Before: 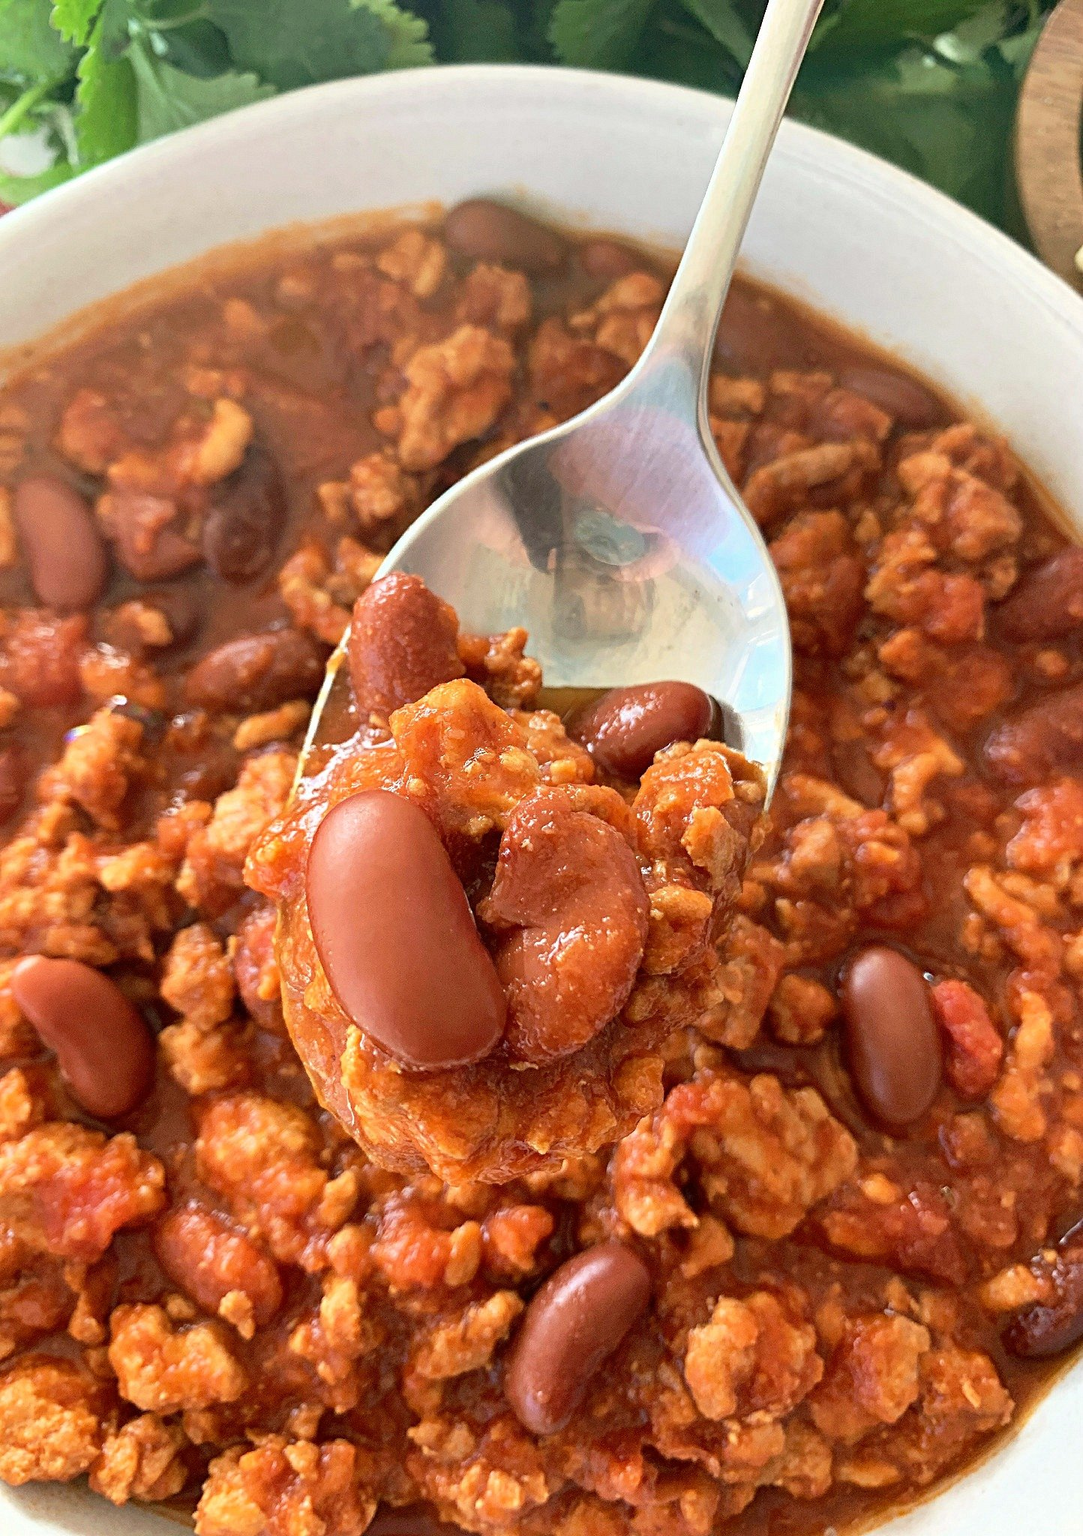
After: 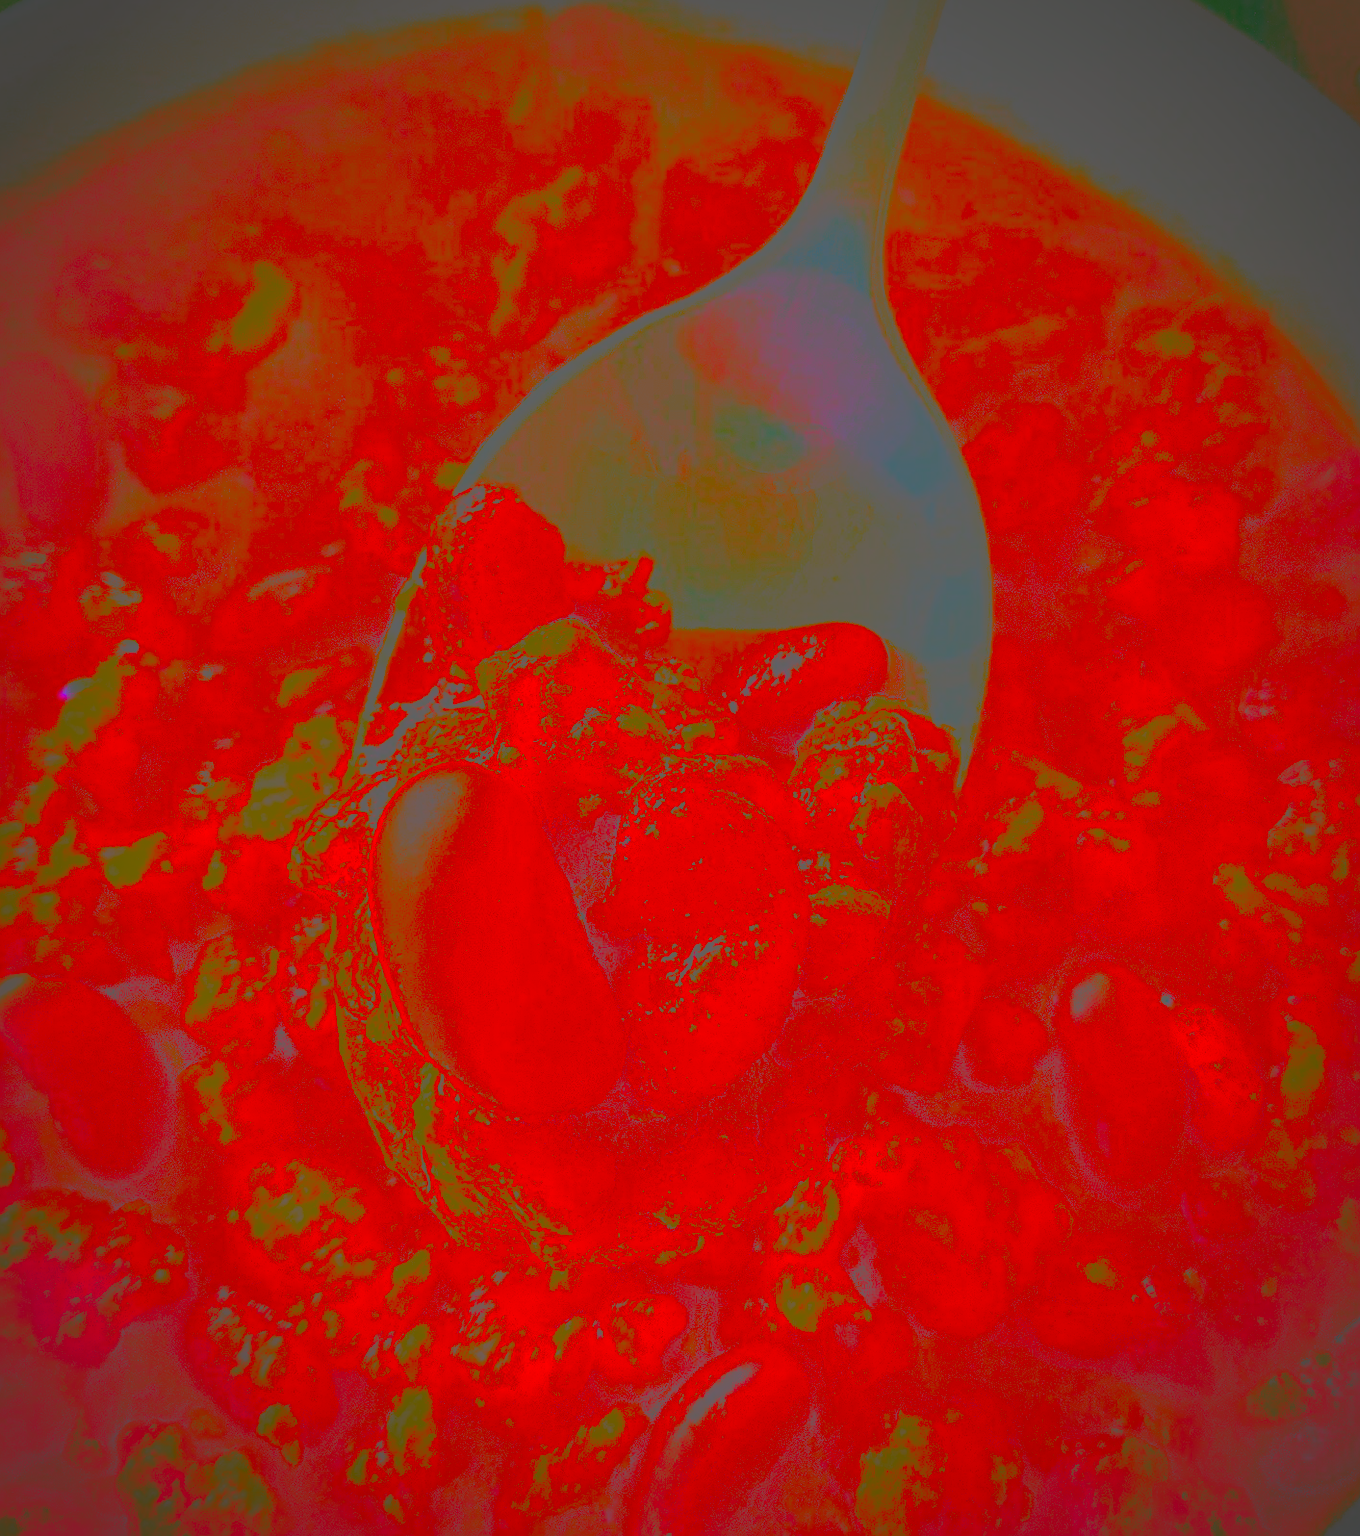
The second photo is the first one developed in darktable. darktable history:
crop and rotate: left 1.814%, top 12.818%, right 0.25%, bottom 9.225%
shadows and highlights: shadows 37.27, highlights -28.18, soften with gaussian
sharpen: amount 0.901
vignetting: automatic ratio true
color balance rgb: perceptual saturation grading › global saturation 25%, perceptual saturation grading › highlights -50%, perceptual saturation grading › shadows 30%, perceptual brilliance grading › global brilliance 12%, global vibrance 20%
base curve: curves: ch0 [(0, 0) (0.688, 0.865) (1, 1)], preserve colors none
contrast brightness saturation: contrast -0.99, brightness -0.17, saturation 0.75
